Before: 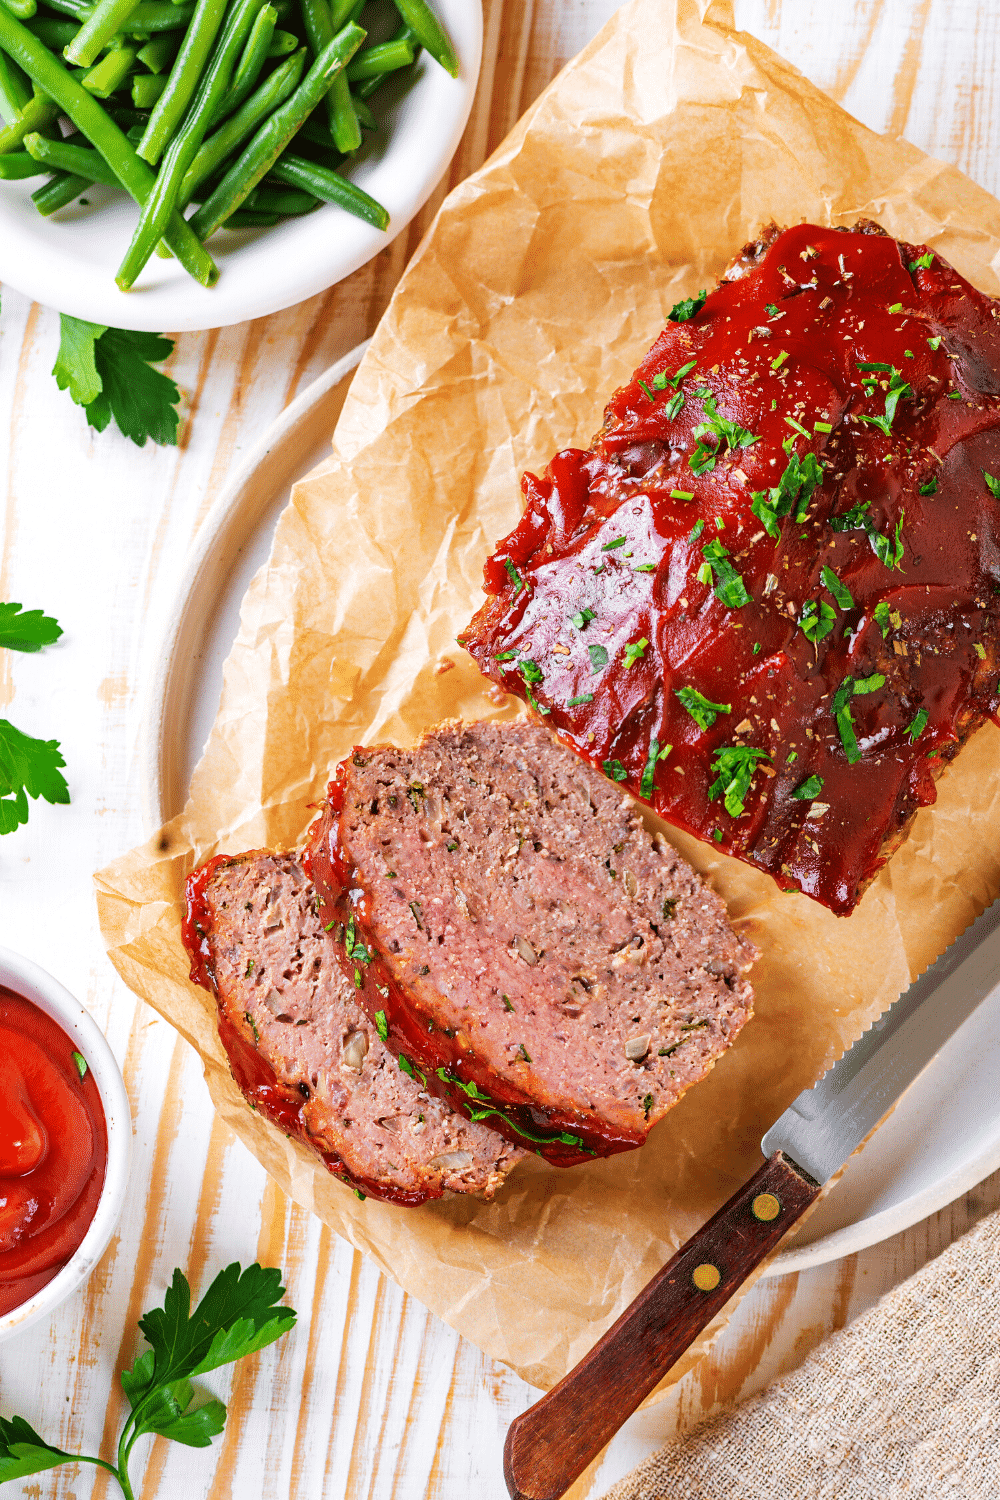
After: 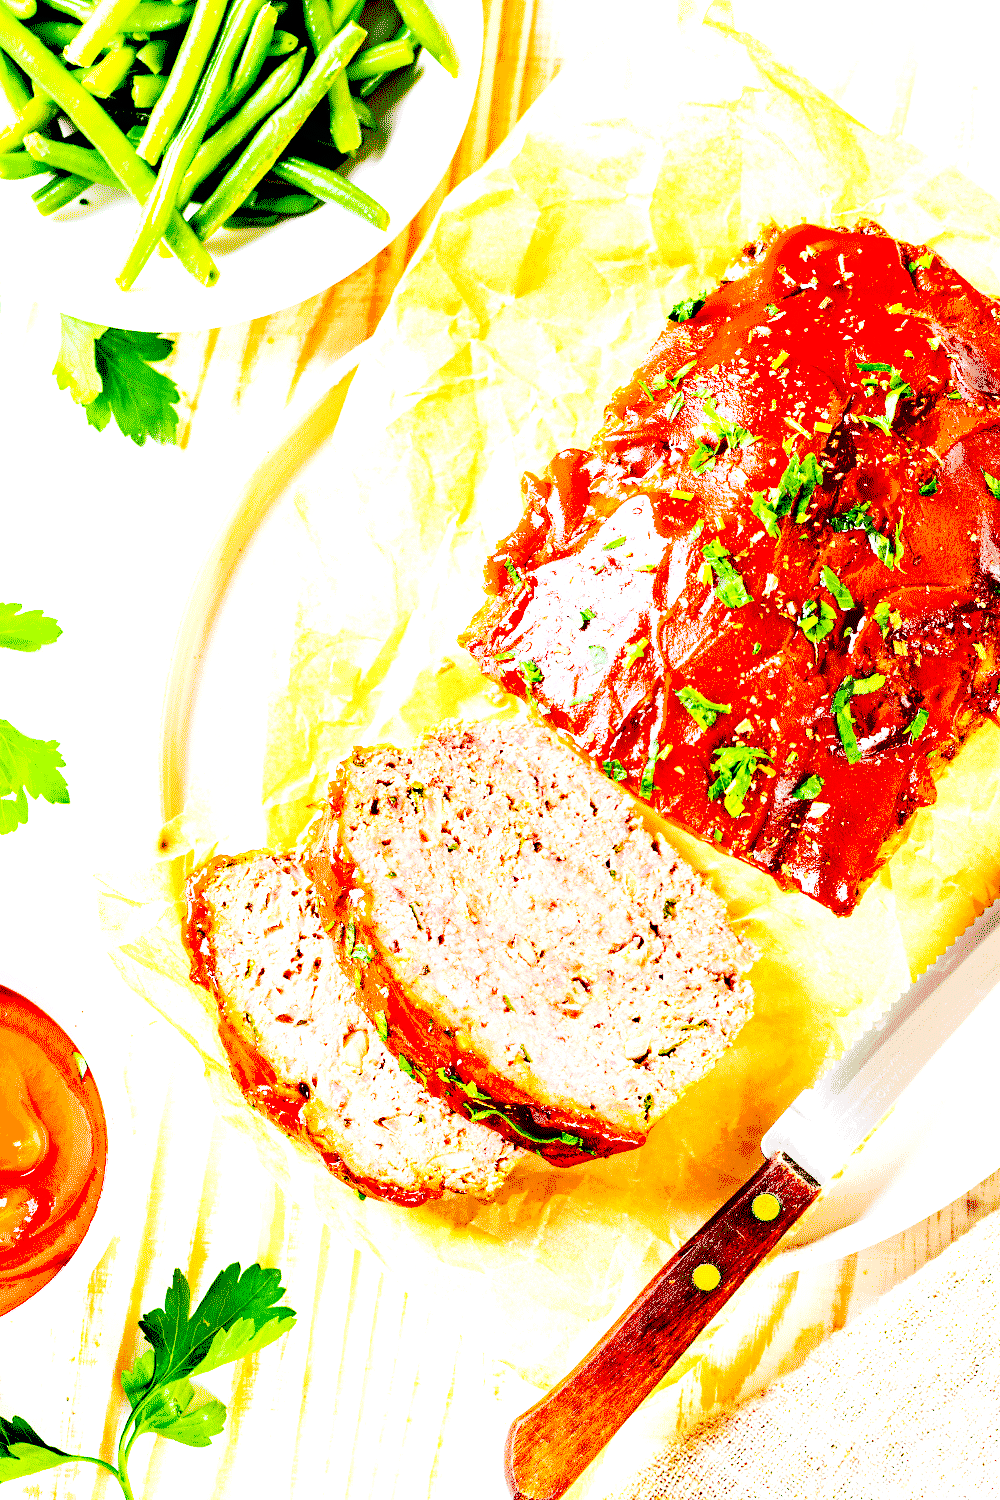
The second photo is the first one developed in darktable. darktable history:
color balance rgb: global offset › chroma 0.104%, global offset › hue 252.2°, perceptual saturation grading › global saturation 16.402%, global vibrance 20%
base curve: curves: ch0 [(0, 0) (0.036, 0.01) (0.123, 0.254) (0.258, 0.504) (0.507, 0.748) (1, 1)], preserve colors none
exposure: black level correction 0.015, exposure 1.776 EV, compensate exposure bias true, compensate highlight preservation false
